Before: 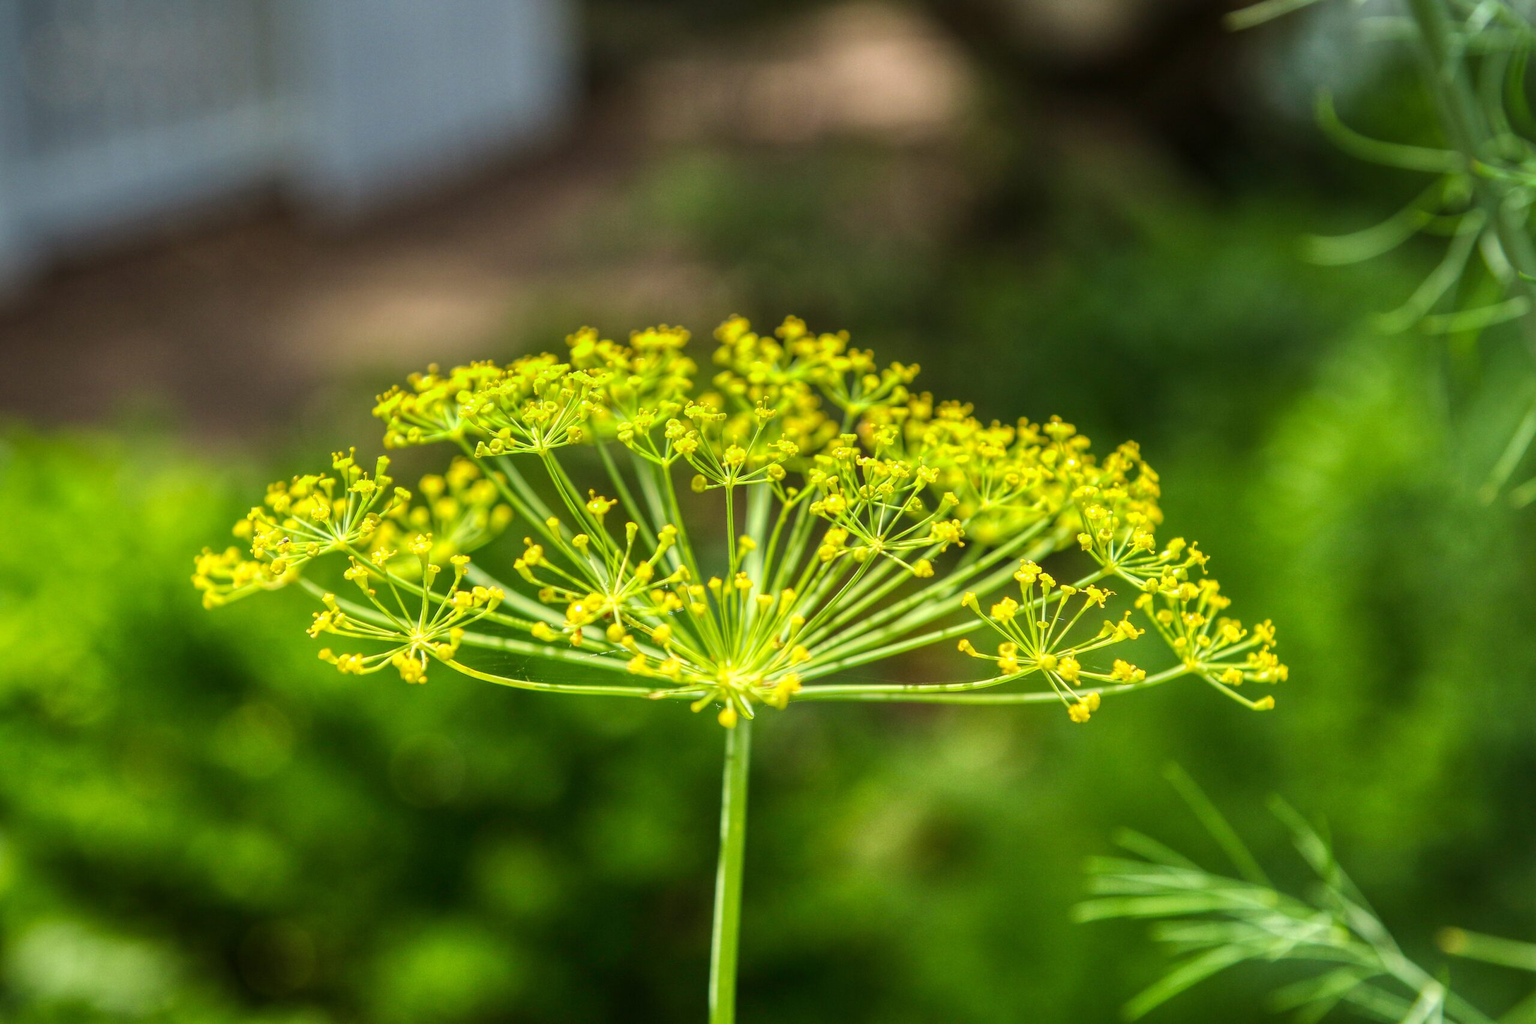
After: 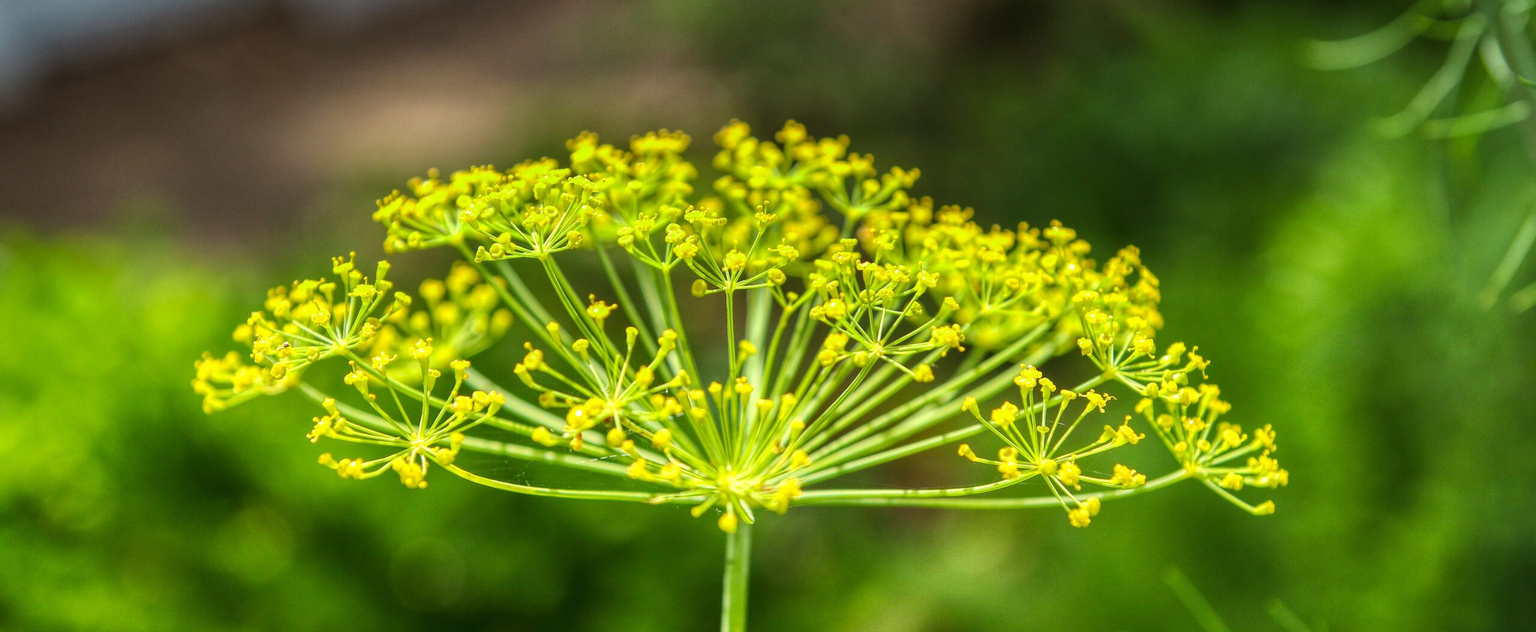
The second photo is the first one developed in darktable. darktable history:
crop: top 19.1%, bottom 19.096%
